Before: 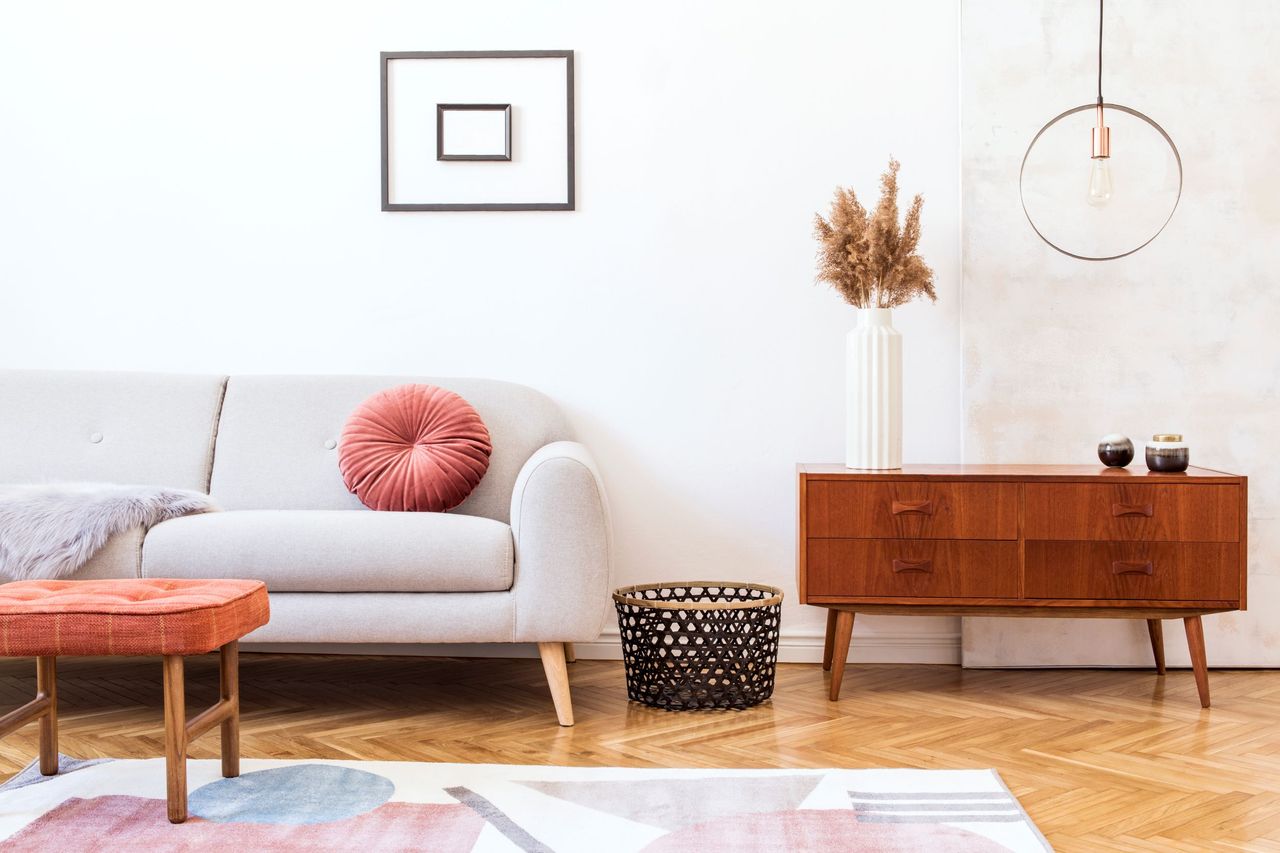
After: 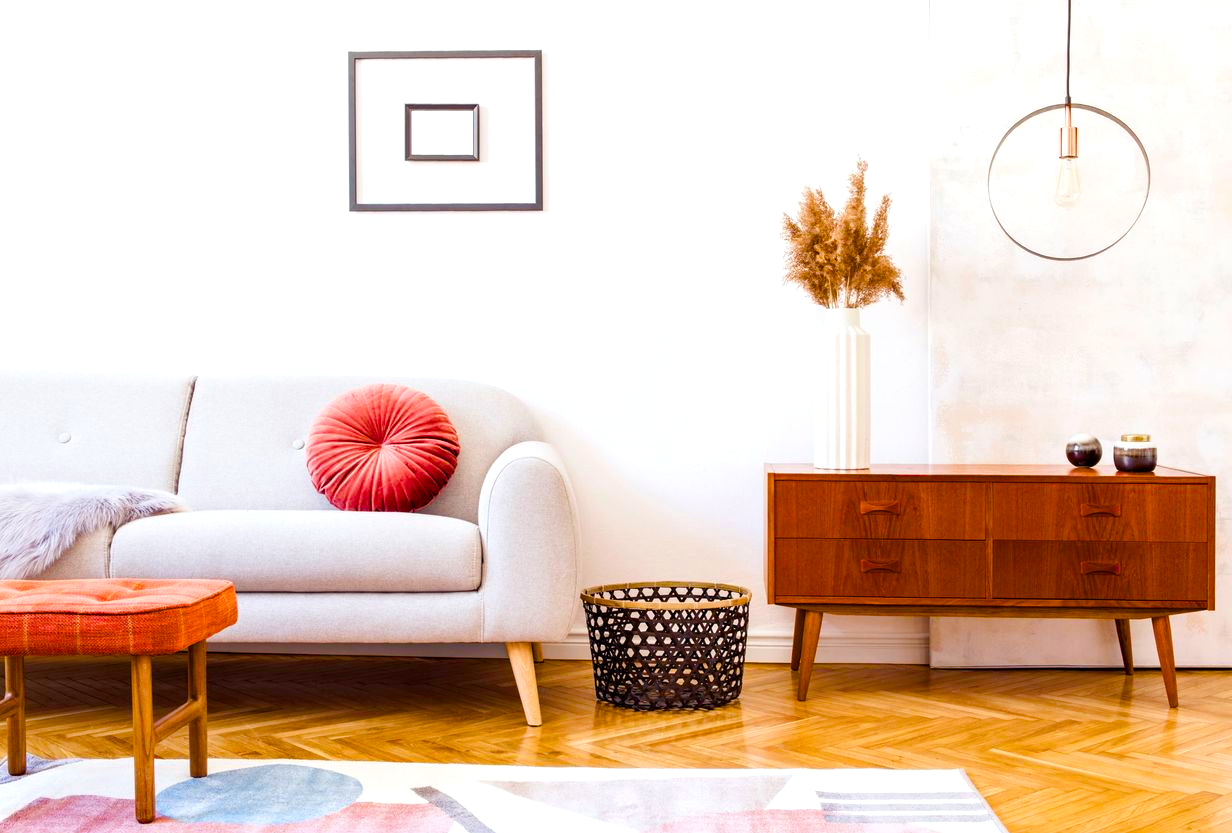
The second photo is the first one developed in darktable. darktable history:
crop and rotate: left 2.566%, right 1.176%, bottom 2.244%
exposure: exposure 0.203 EV, compensate highlight preservation false
color balance rgb: shadows lift › chroma 3.004%, shadows lift › hue 278.33°, linear chroma grading › global chroma 15.493%, perceptual saturation grading › global saturation 40.051%, perceptual saturation grading › highlights -24.994%, perceptual saturation grading › mid-tones 35.404%, perceptual saturation grading › shadows 35.789%
